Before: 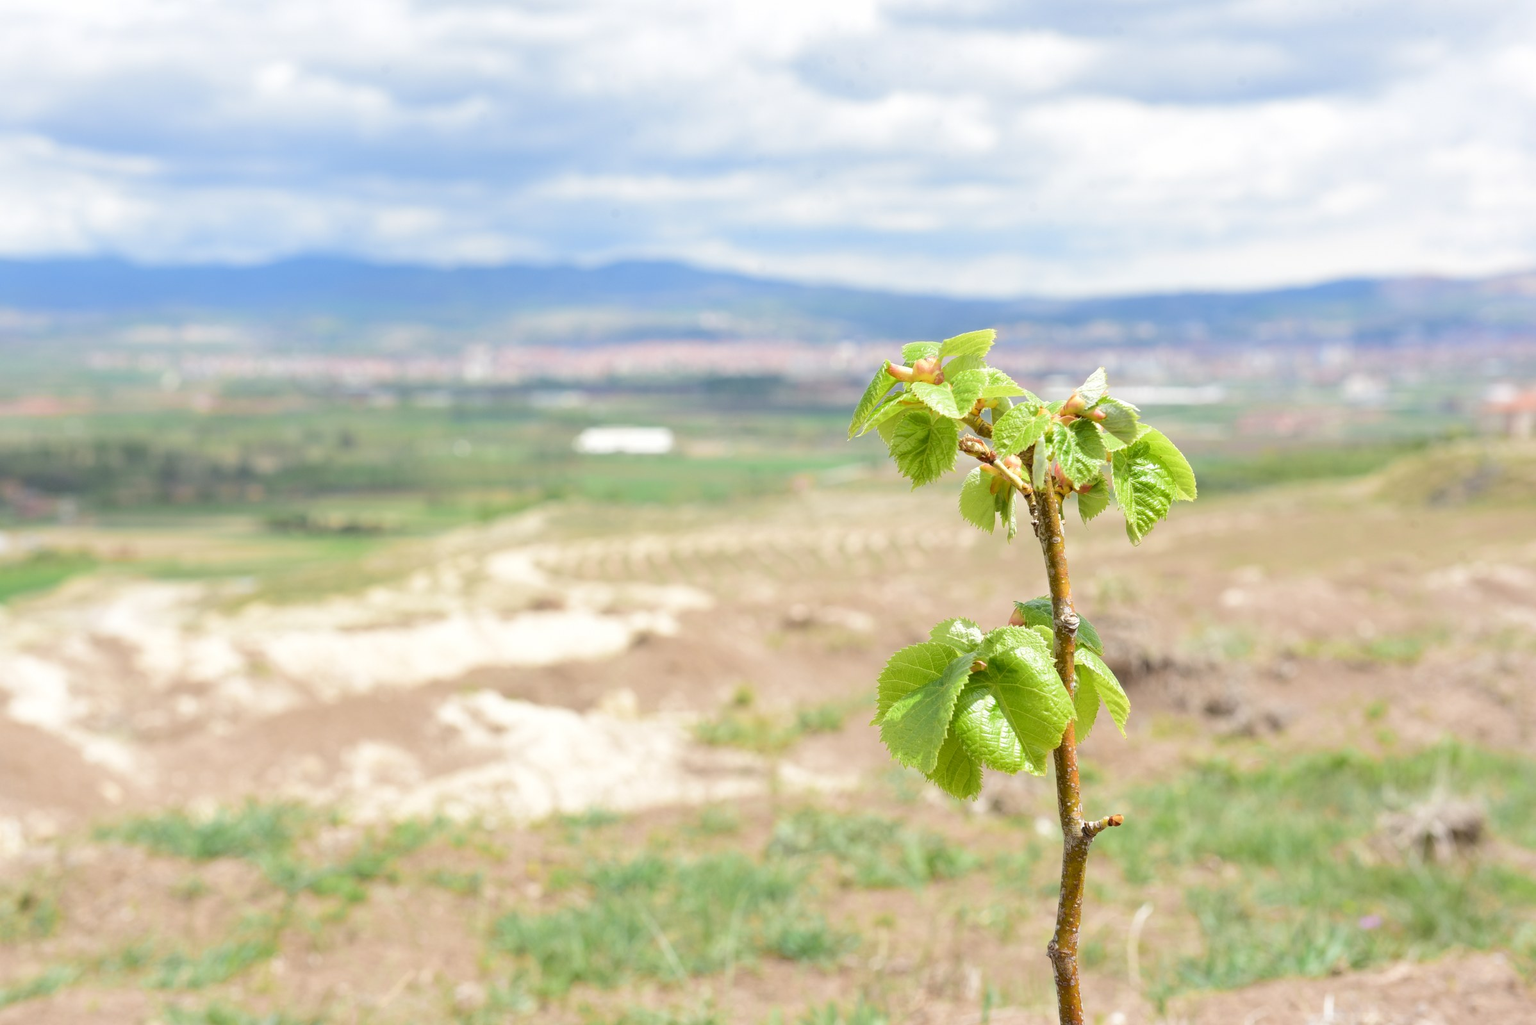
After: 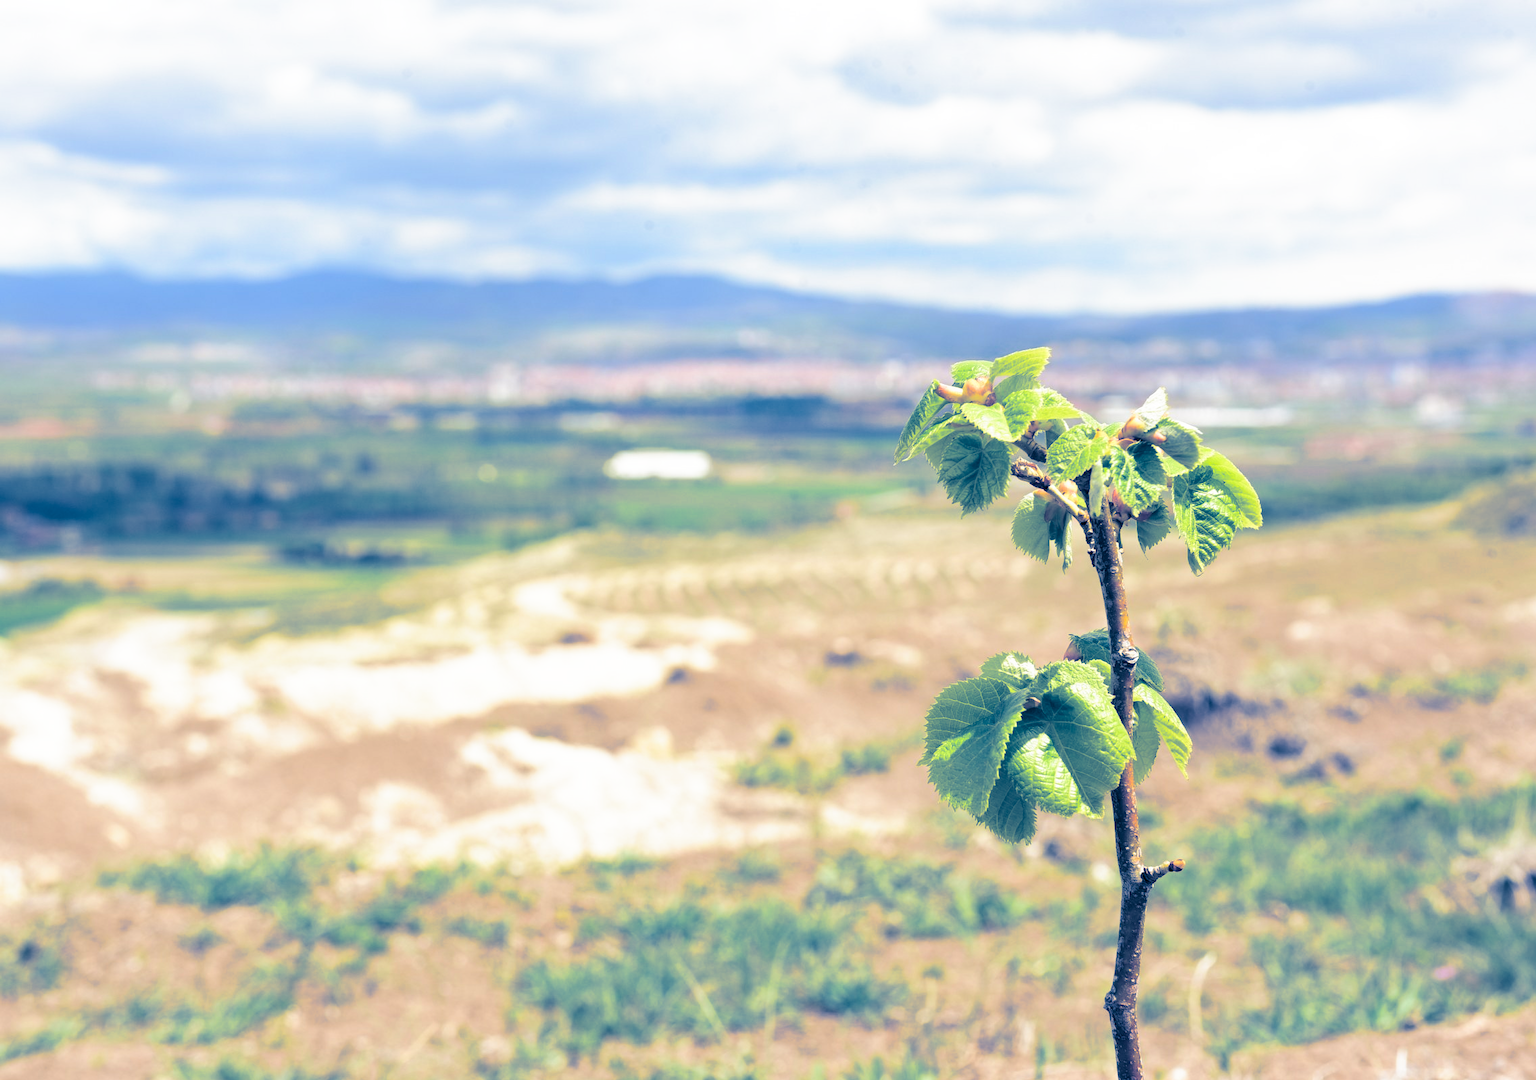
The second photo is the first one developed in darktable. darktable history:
tone curve: curves: ch0 [(0, 0) (0.584, 0.595) (1, 1)], preserve colors none
split-toning: shadows › hue 226.8°, shadows › saturation 1, highlights › saturation 0, balance -61.41
base curve: curves: ch0 [(0.017, 0) (0.425, 0.441) (0.844, 0.933) (1, 1)], preserve colors none
crop and rotate: right 5.167%
